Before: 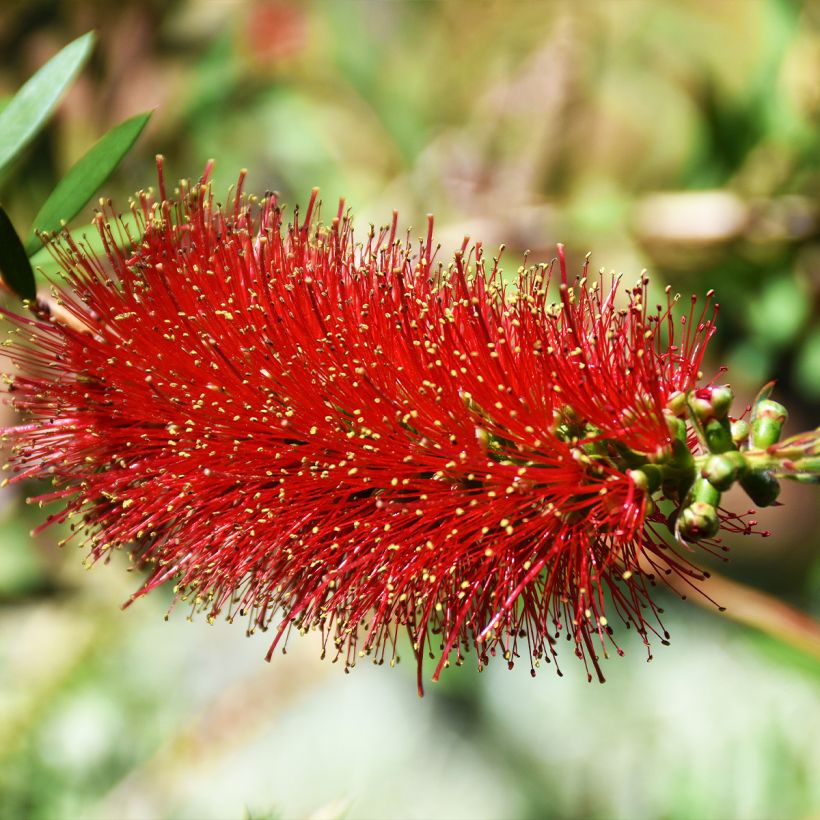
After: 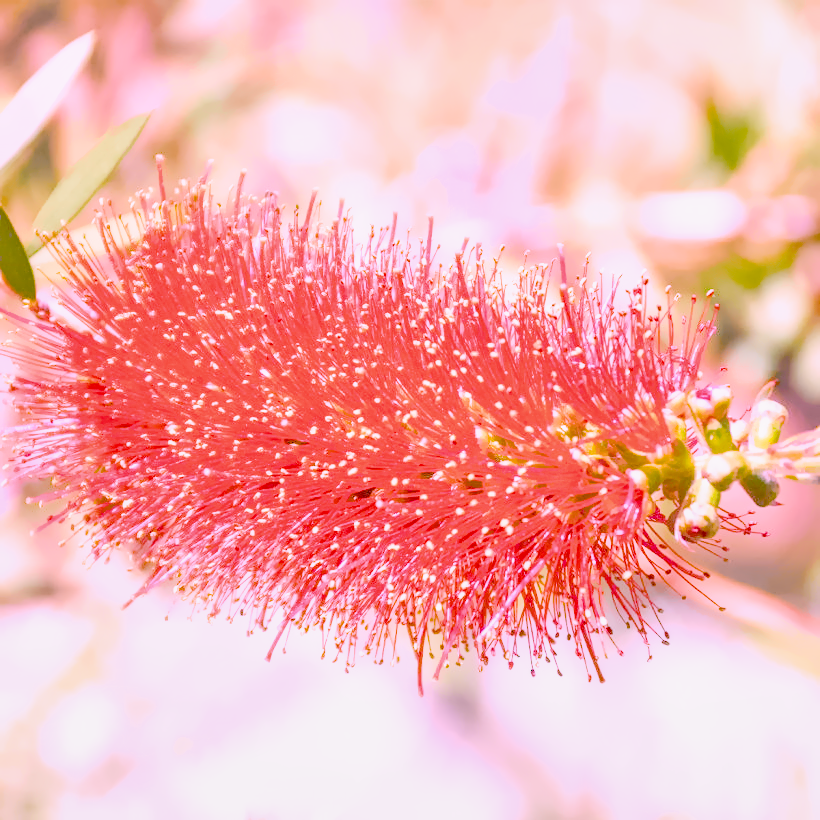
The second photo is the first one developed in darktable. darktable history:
filmic rgb "scene-referred default": black relative exposure -7.65 EV, white relative exposure 4.56 EV, hardness 3.61
raw chromatic aberrations: on, module defaults
color balance rgb: perceptual saturation grading › global saturation 25%, global vibrance 20%
hot pixels: on, module defaults
lens correction: scale 1.01, crop 1, focal 85, aperture 2.8, distance 2.07, camera "Canon EOS RP", lens "Canon RF 85mm F2 MACRO IS STM"
raw denoise: x [[0, 0.25, 0.5, 0.75, 1] ×4]
denoise (profiled): preserve shadows 1.11, scattering 0.121, a [-1, 0, 0], b [0, 0, 0], compensate highlight preservation false
highlight reconstruction: method reconstruct in LCh, iterations 1, diameter of reconstruction 64 px
white balance: red 1.907, blue 1.815
exposure: black level correction 0, exposure 0.95 EV, compensate exposure bias true, compensate highlight preservation false
tone equalizer "relight: fill-in": -7 EV 0.15 EV, -6 EV 0.6 EV, -5 EV 1.15 EV, -4 EV 1.33 EV, -3 EV 1.15 EV, -2 EV 0.6 EV, -1 EV 0.15 EV, mask exposure compensation -0.5 EV
local contrast: detail 130%
